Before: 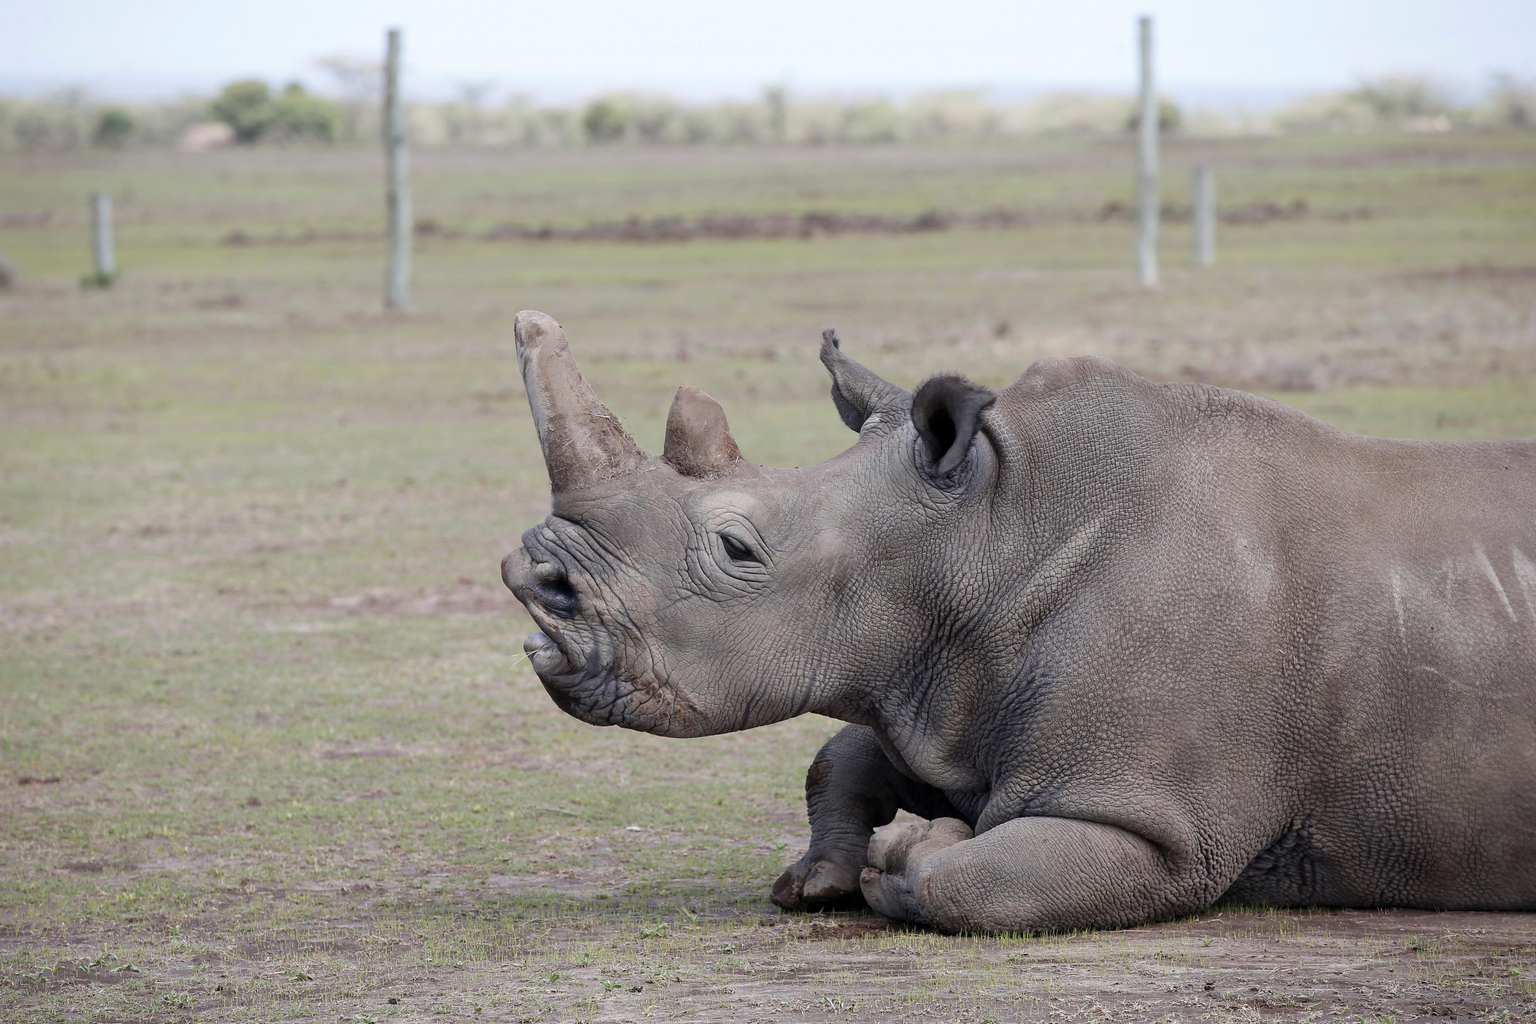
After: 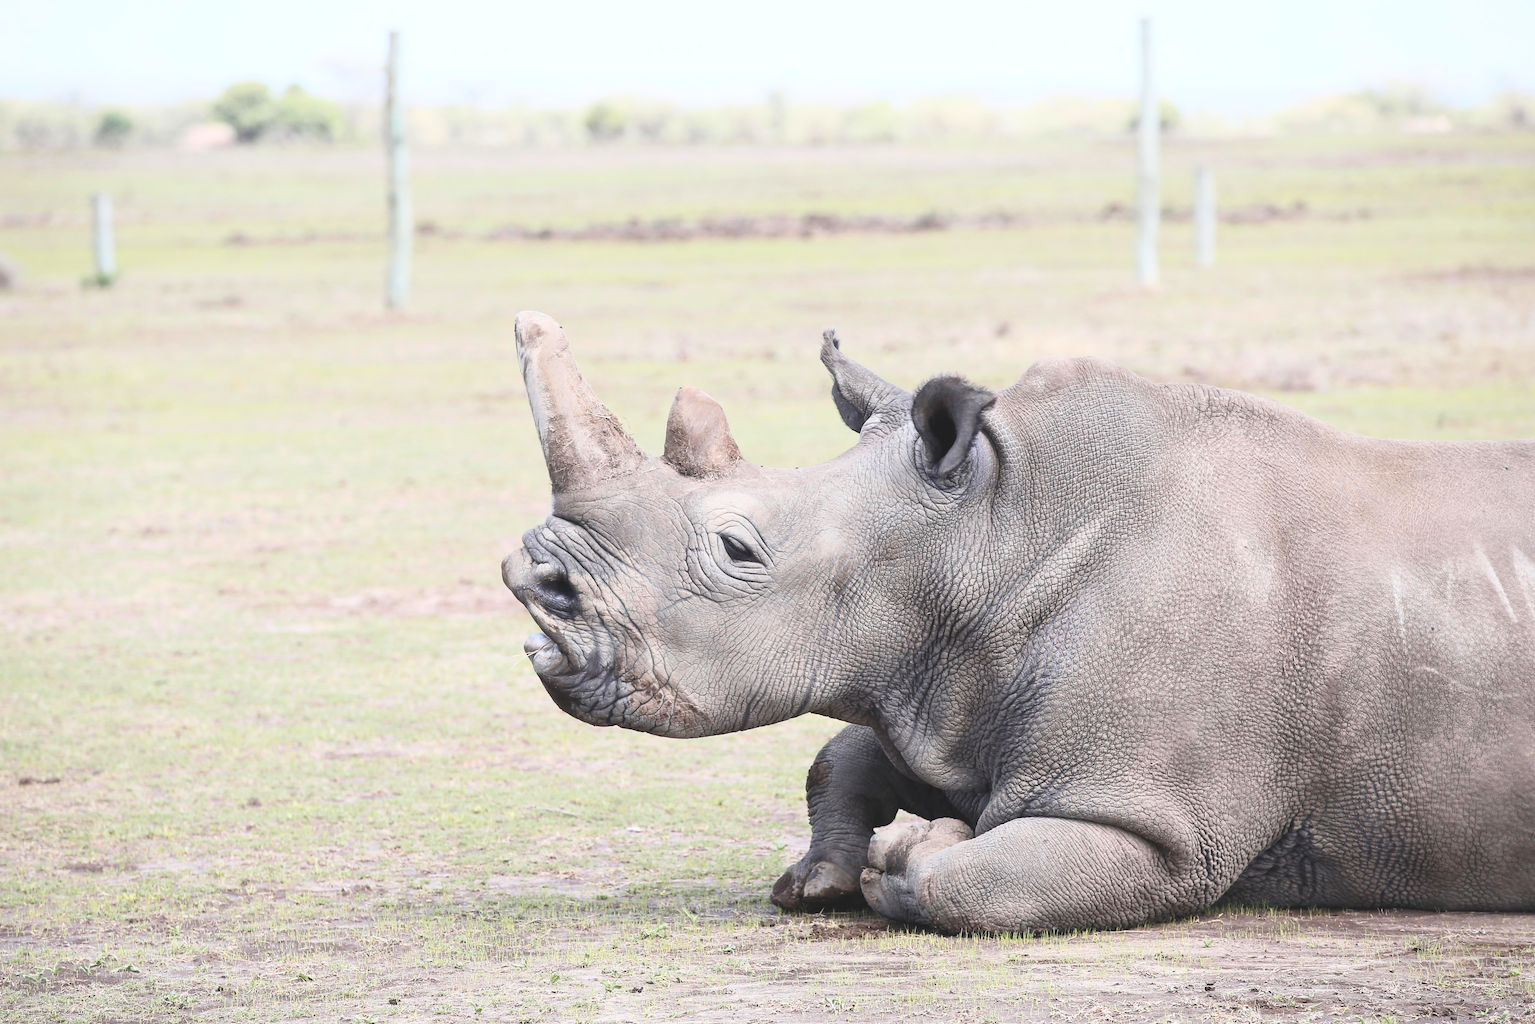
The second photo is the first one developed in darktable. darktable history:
color balance rgb: global offset › luminance 0.494%, perceptual saturation grading › global saturation 0.184%, perceptual brilliance grading › global brilliance 2.632%, perceptual brilliance grading › highlights -2.586%, perceptual brilliance grading › shadows 3.356%, global vibrance 20%
contrast brightness saturation: contrast 0.386, brightness 0.539
